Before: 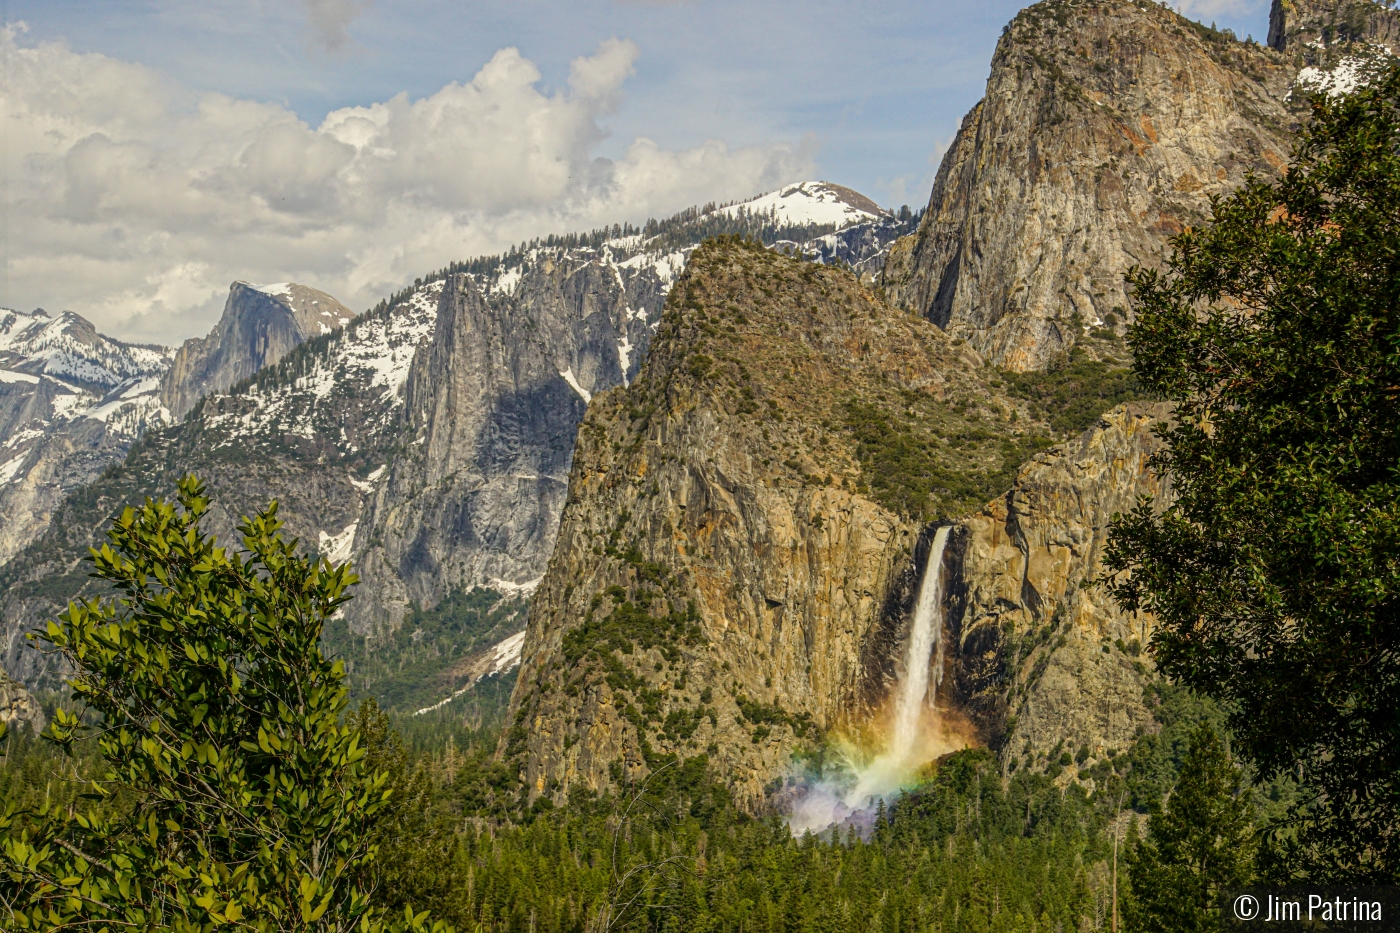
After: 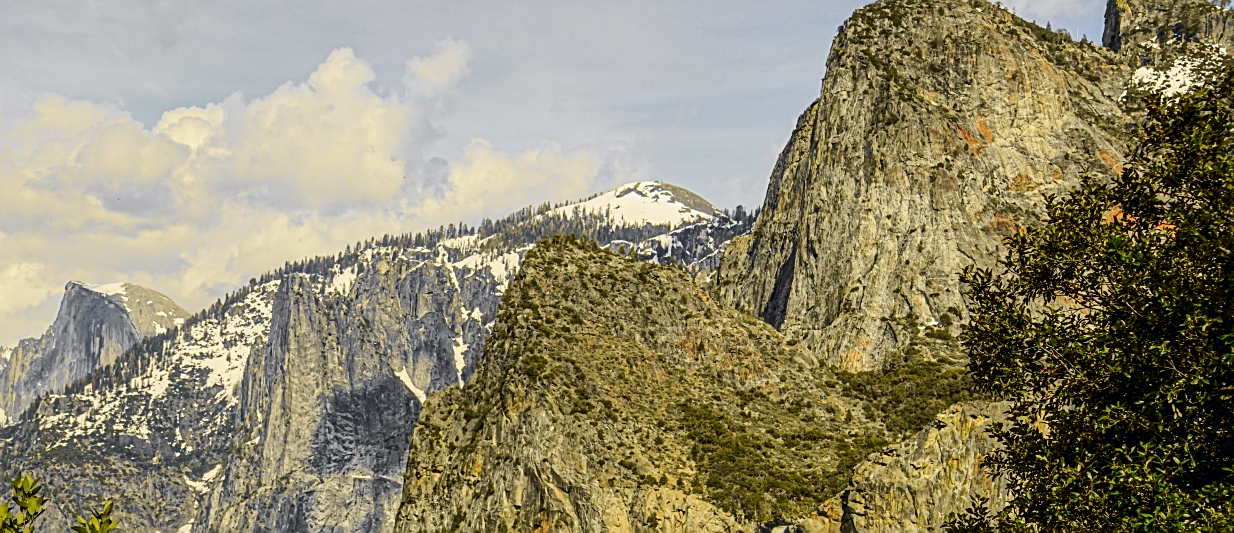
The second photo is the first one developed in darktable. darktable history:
tone curve: curves: ch0 [(0, 0) (0.071, 0.047) (0.266, 0.26) (0.483, 0.554) (0.753, 0.811) (1, 0.983)]; ch1 [(0, 0) (0.346, 0.307) (0.408, 0.387) (0.463, 0.465) (0.482, 0.493) (0.502, 0.5) (0.517, 0.502) (0.55, 0.548) (0.597, 0.61) (0.651, 0.698) (1, 1)]; ch2 [(0, 0) (0.346, 0.34) (0.434, 0.46) (0.485, 0.494) (0.5, 0.494) (0.517, 0.506) (0.526, 0.545) (0.583, 0.61) (0.625, 0.659) (1, 1)], color space Lab, independent channels, preserve colors none
sharpen: on, module defaults
crop and rotate: left 11.812%, bottom 42.776%
